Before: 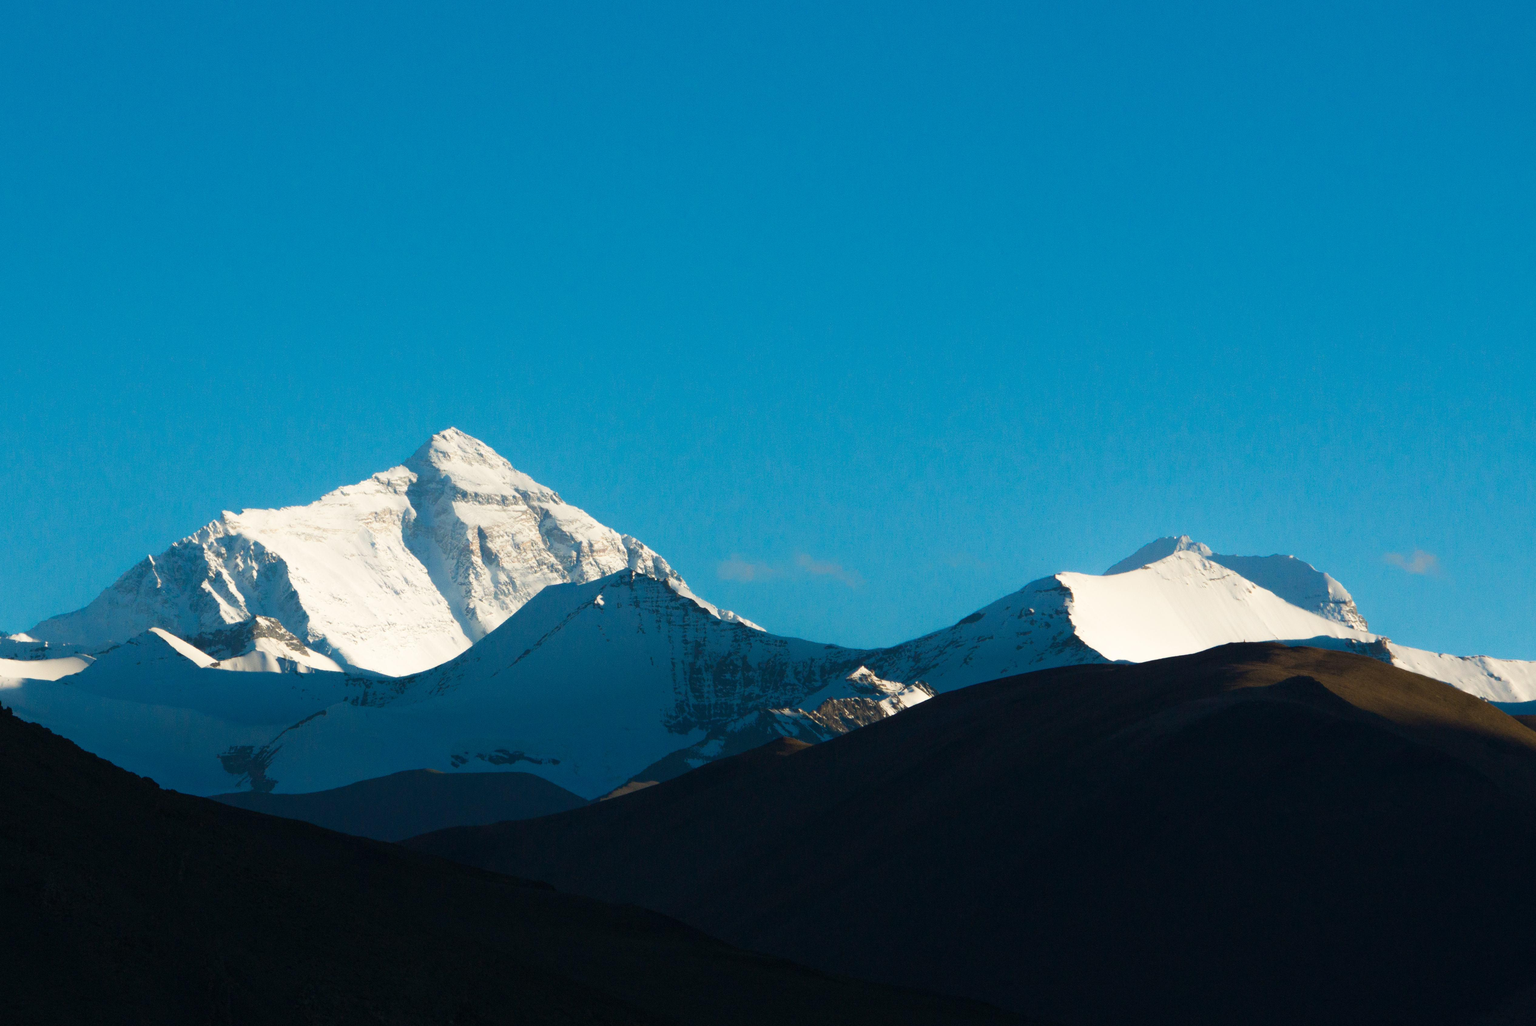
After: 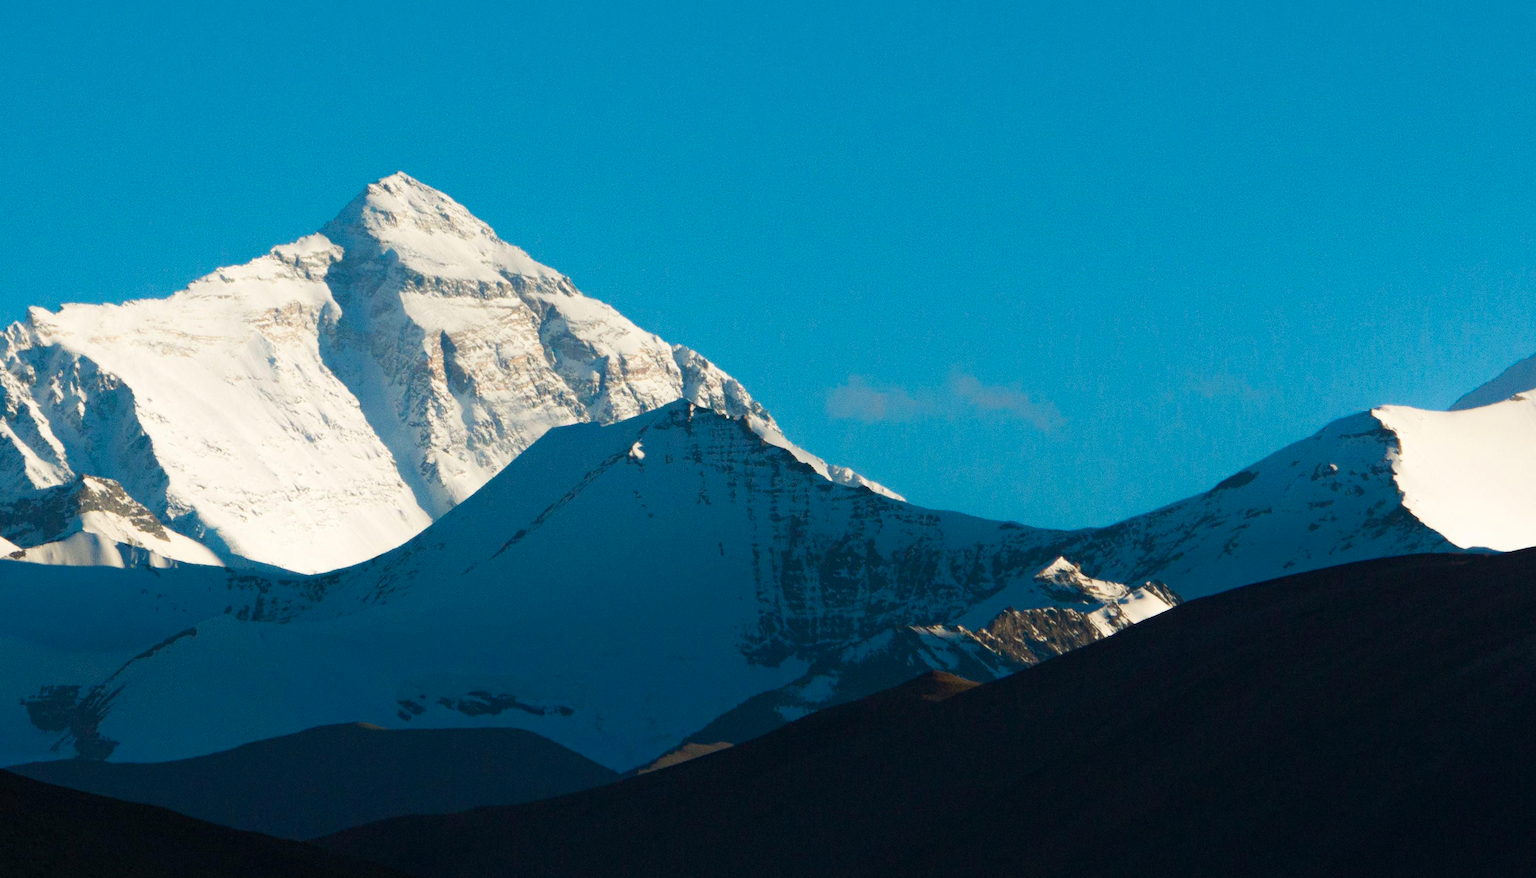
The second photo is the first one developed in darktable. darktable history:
haze removal: compatibility mode true, adaptive false
crop: left 13.312%, top 31.28%, right 24.627%, bottom 15.582%
